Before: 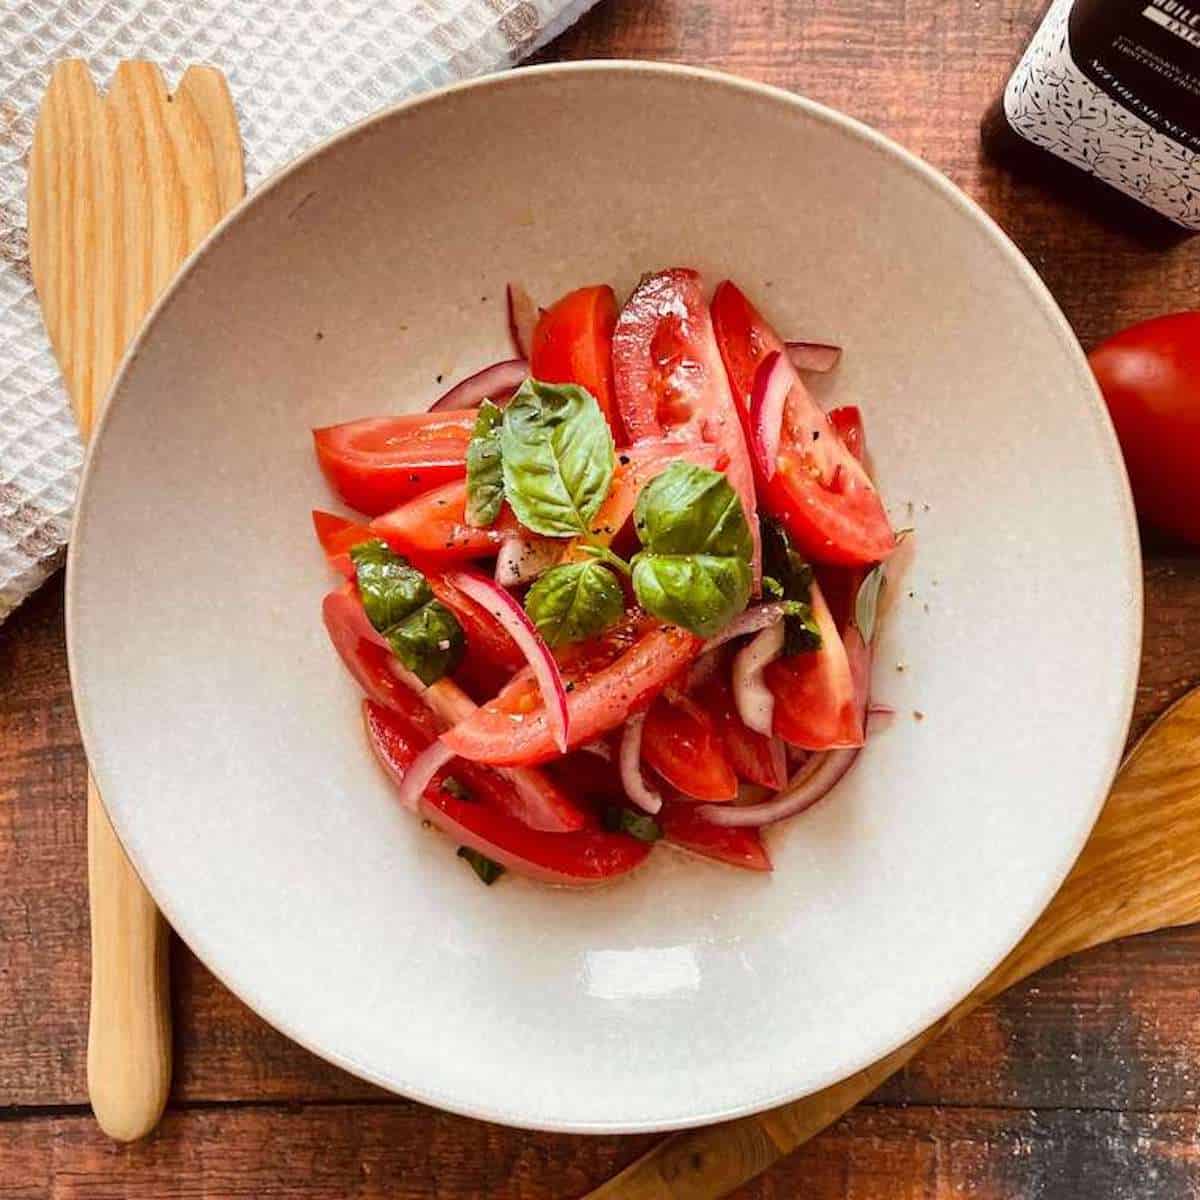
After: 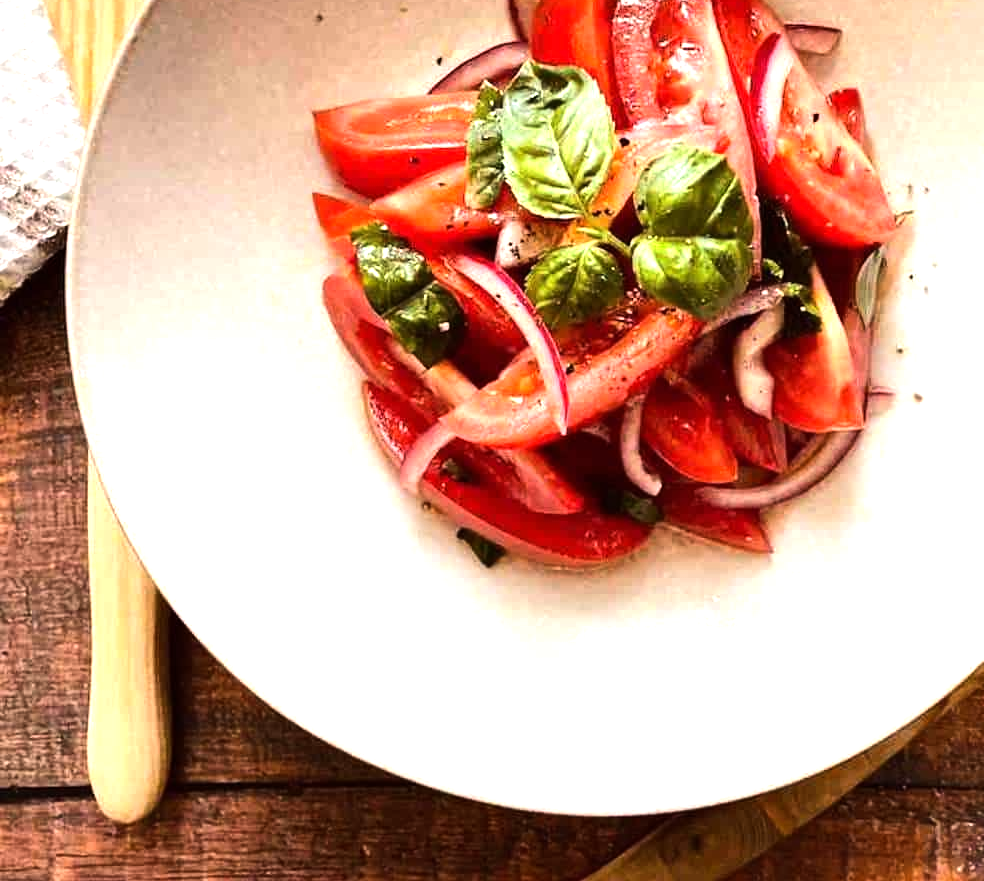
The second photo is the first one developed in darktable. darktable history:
crop: top 26.531%, right 17.959%
tone equalizer: -8 EV -1.08 EV, -7 EV -1.01 EV, -6 EV -0.867 EV, -5 EV -0.578 EV, -3 EV 0.578 EV, -2 EV 0.867 EV, -1 EV 1.01 EV, +0 EV 1.08 EV, edges refinement/feathering 500, mask exposure compensation -1.57 EV, preserve details no
